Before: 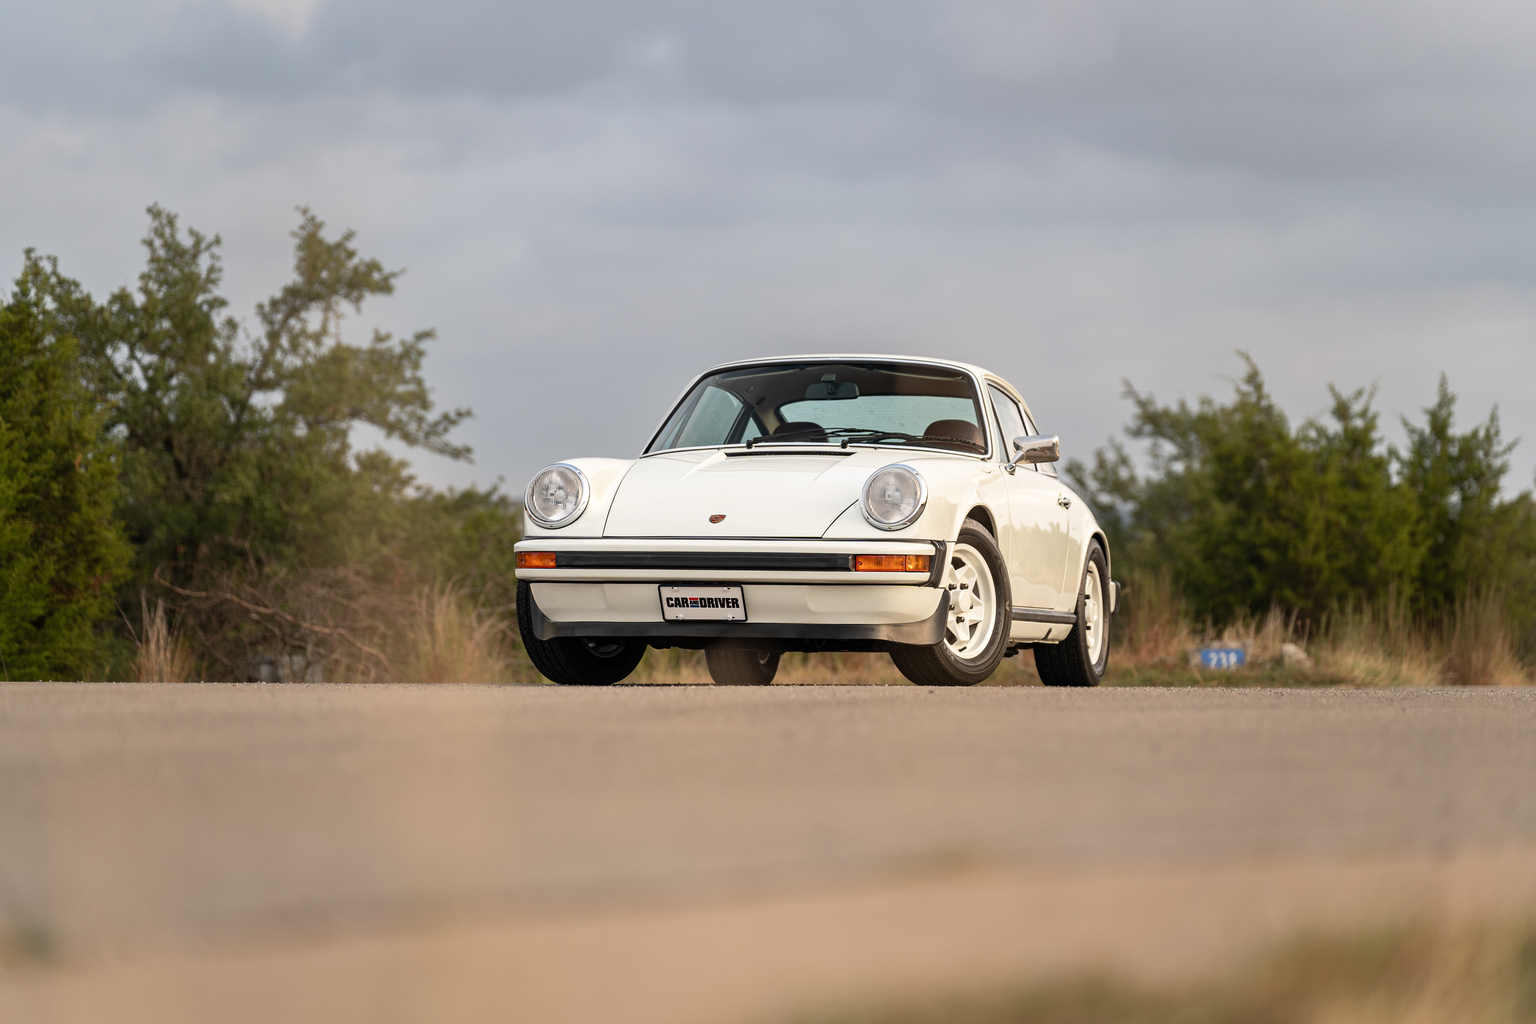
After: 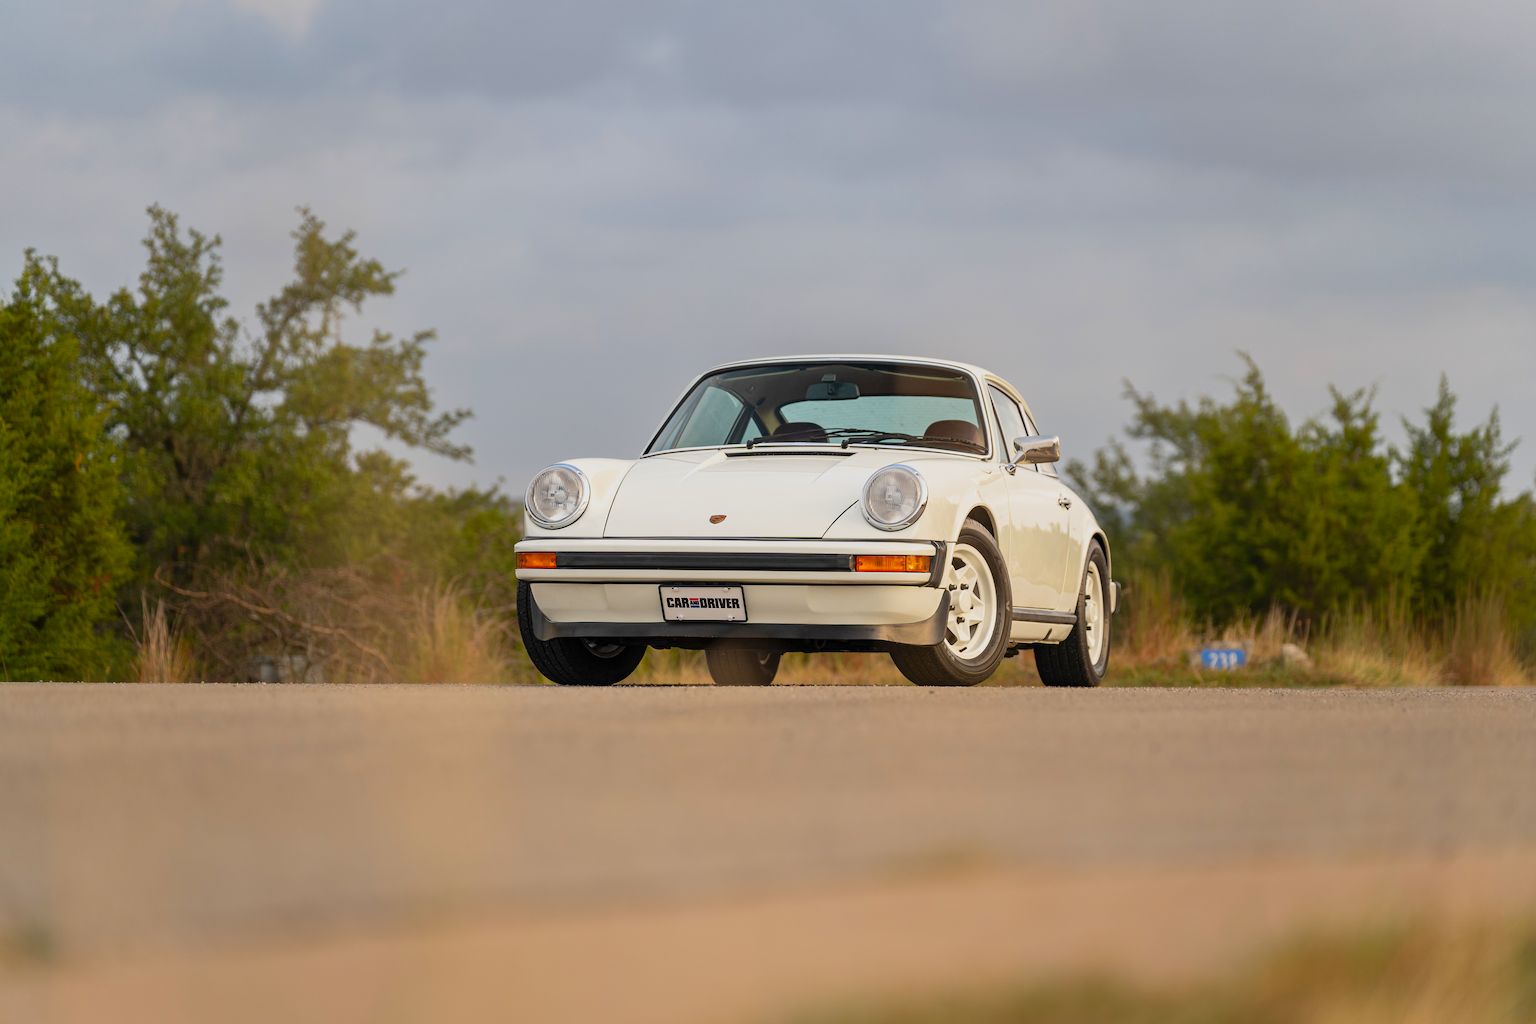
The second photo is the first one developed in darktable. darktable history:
color balance rgb: linear chroma grading › global chroma 34.003%, perceptual saturation grading › global saturation -0.008%, global vibrance -8.534%, contrast -13.344%, saturation formula JzAzBz (2021)
